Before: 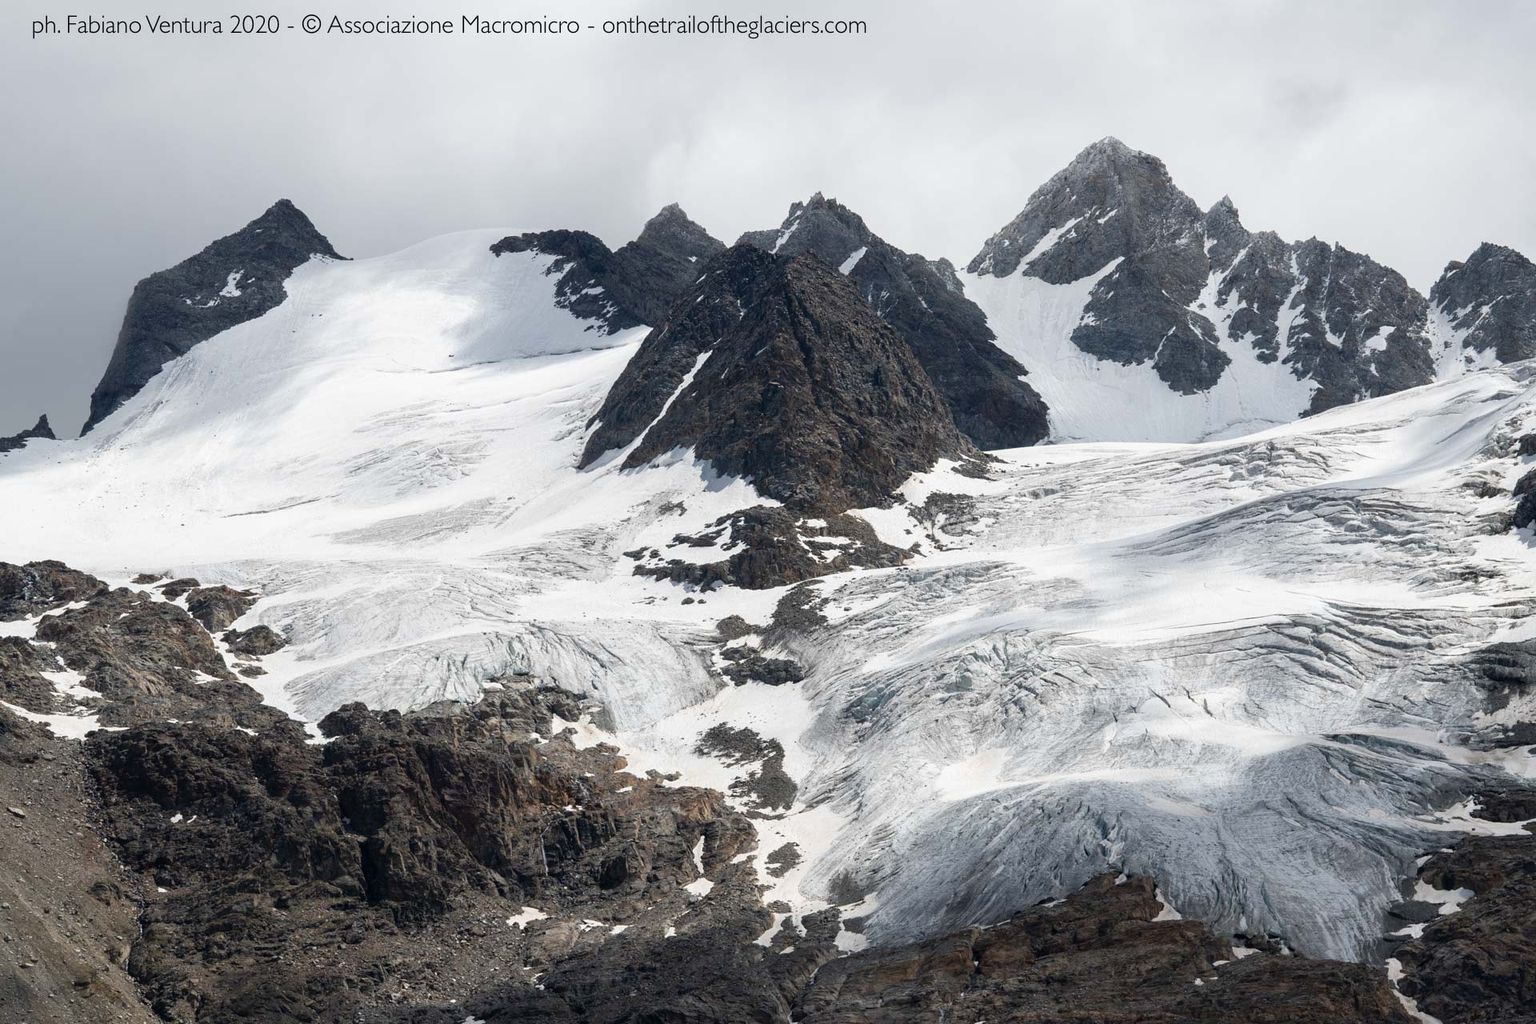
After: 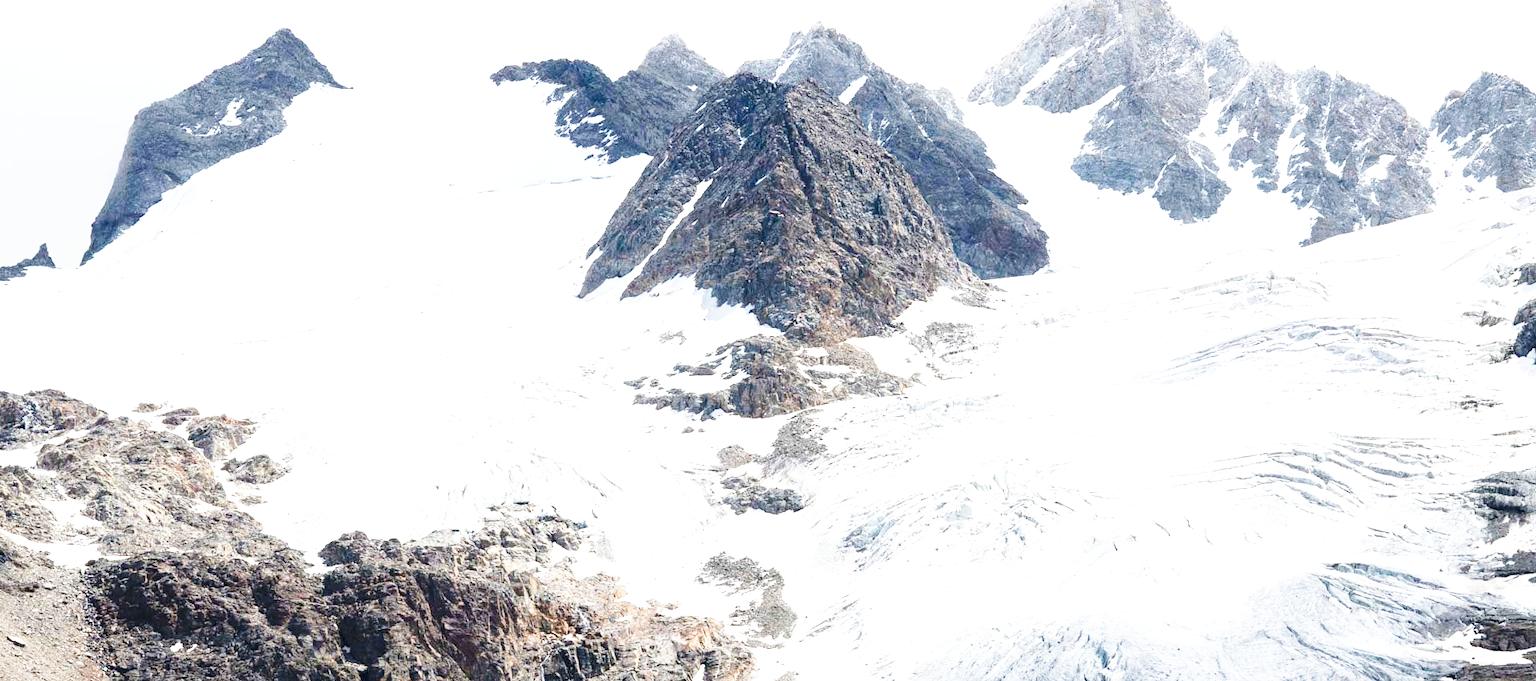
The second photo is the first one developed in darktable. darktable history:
exposure: black level correction 0, exposure 1.284 EV, compensate highlight preservation false
crop: top 16.721%, bottom 16.693%
base curve: curves: ch0 [(0, 0) (0.018, 0.026) (0.143, 0.37) (0.33, 0.731) (0.458, 0.853) (0.735, 0.965) (0.905, 0.986) (1, 1)], preserve colors none
